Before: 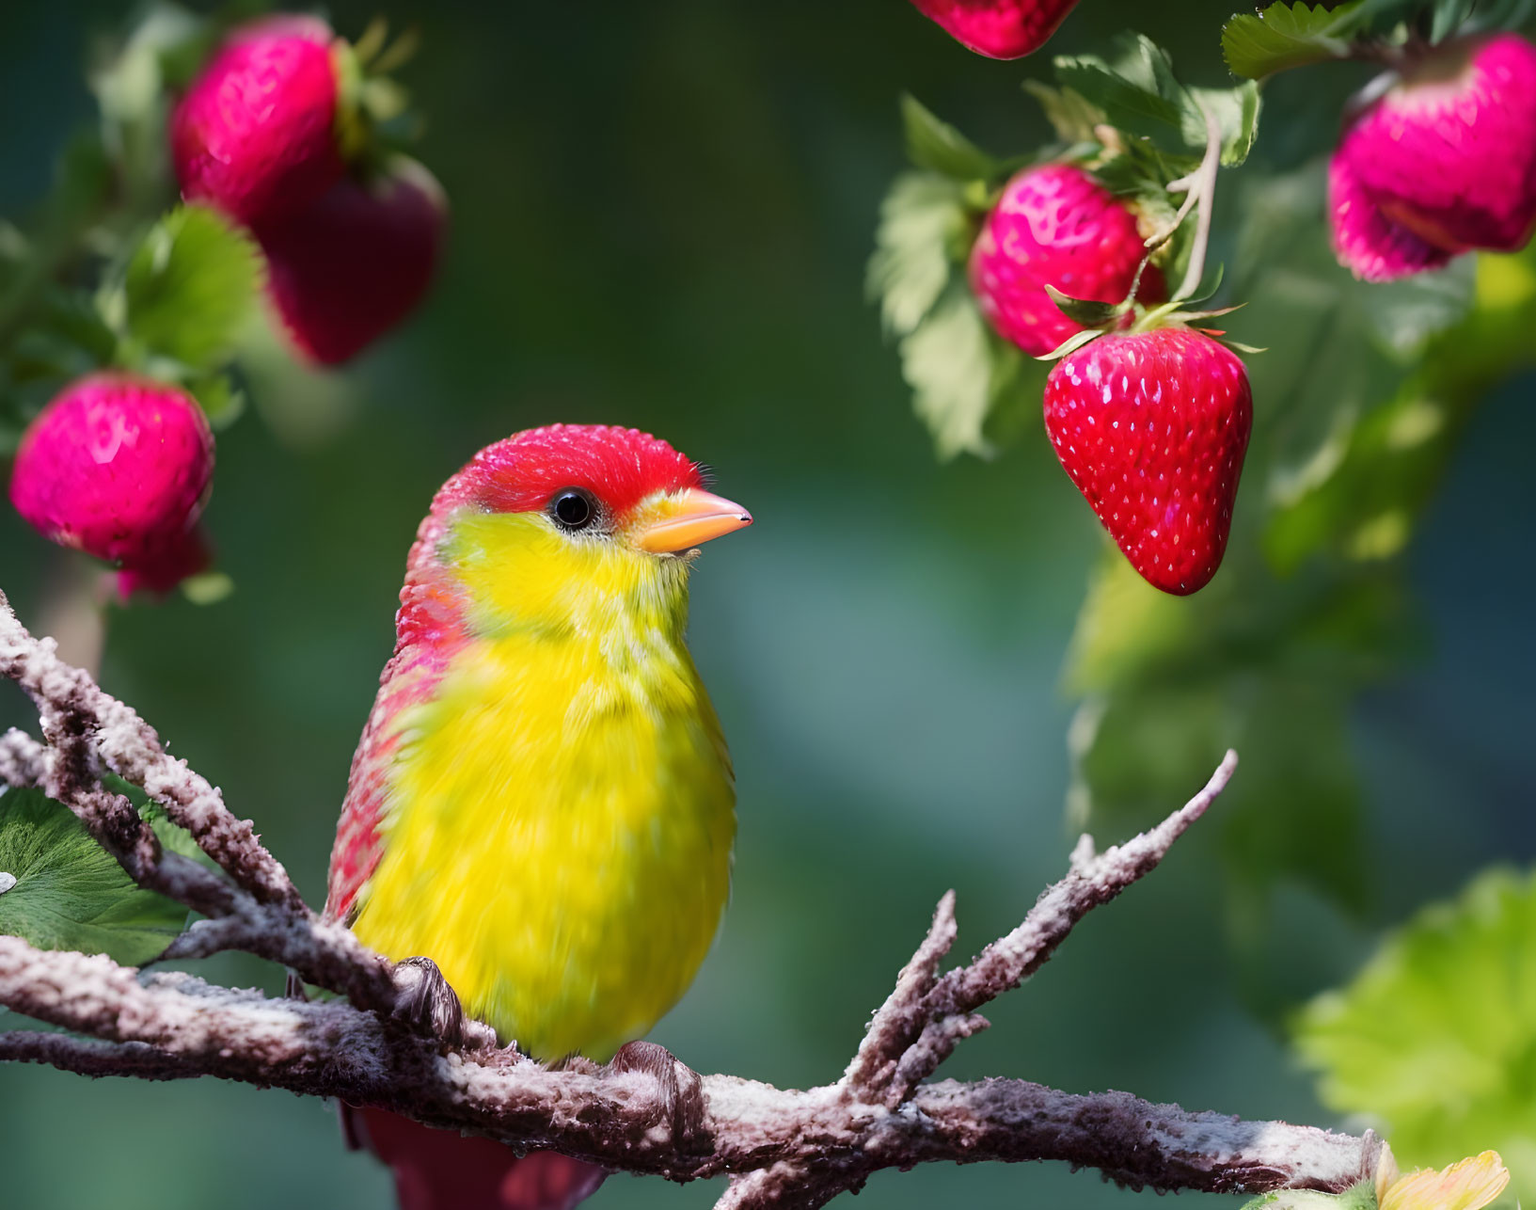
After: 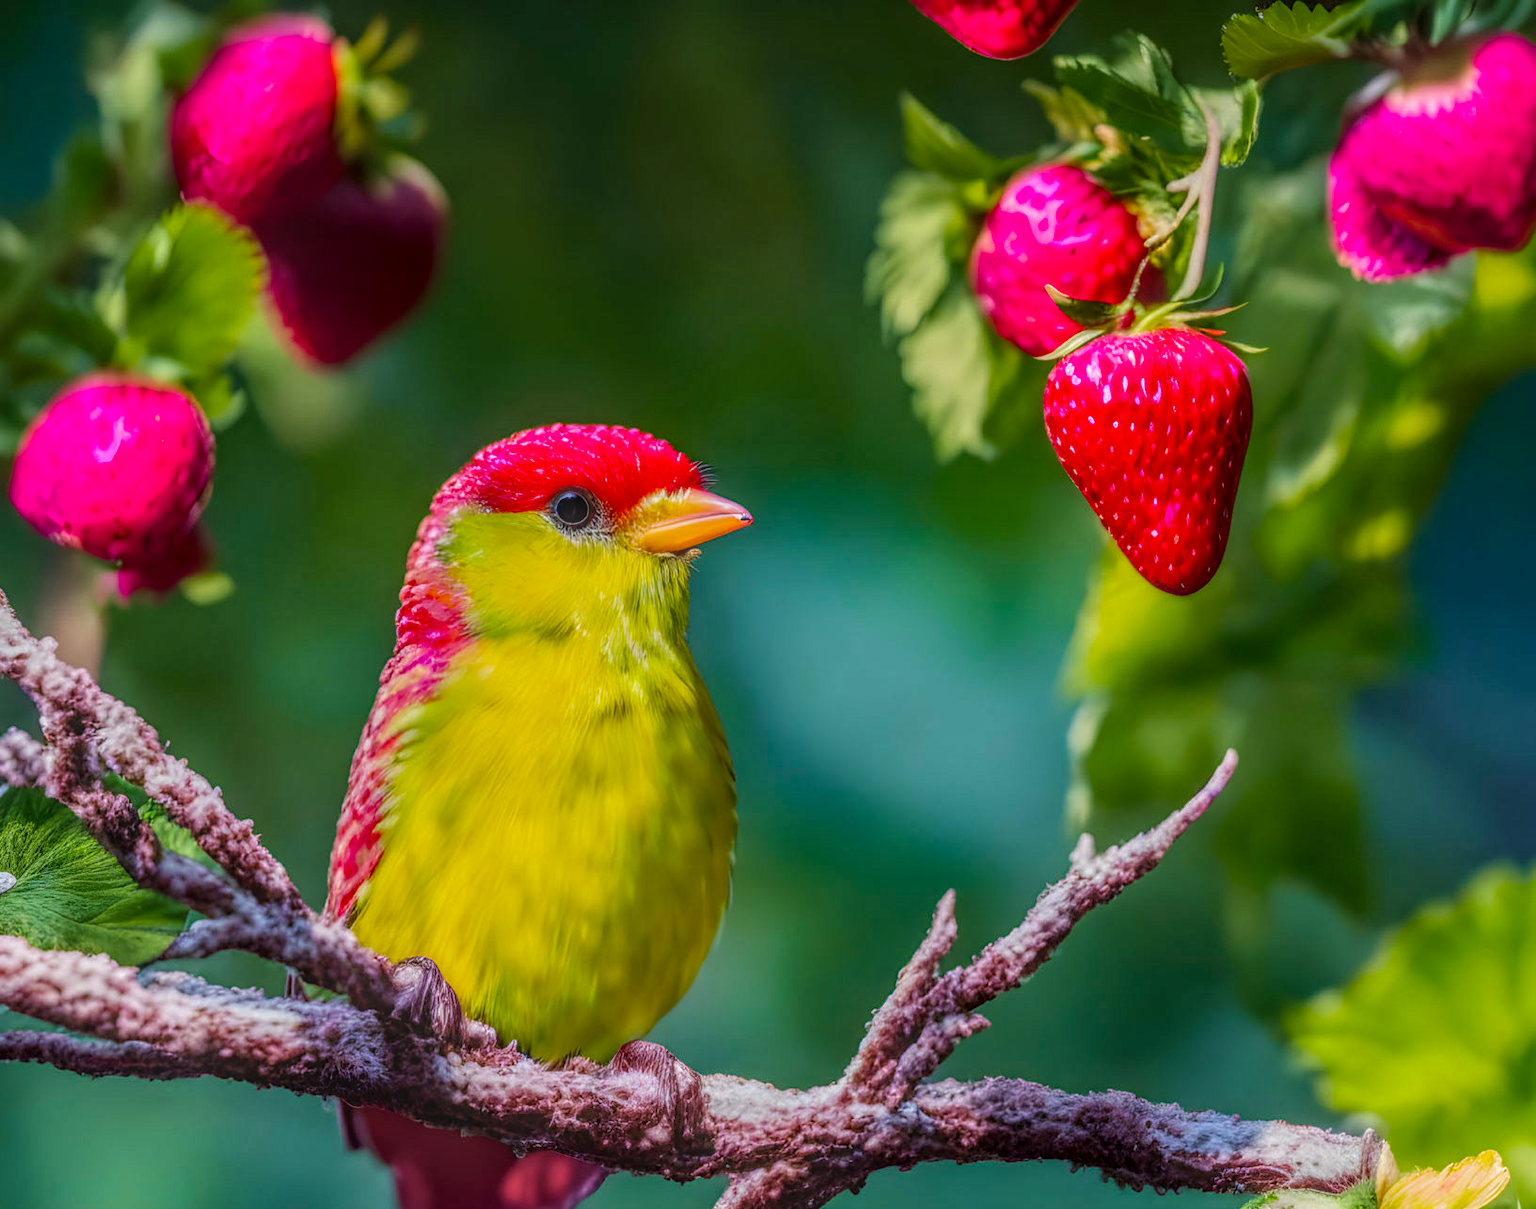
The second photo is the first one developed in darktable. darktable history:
velvia: on, module defaults
color balance rgb: linear chroma grading › global chroma 15%, perceptual saturation grading › global saturation 30%
local contrast: highlights 0%, shadows 0%, detail 200%, midtone range 0.25
